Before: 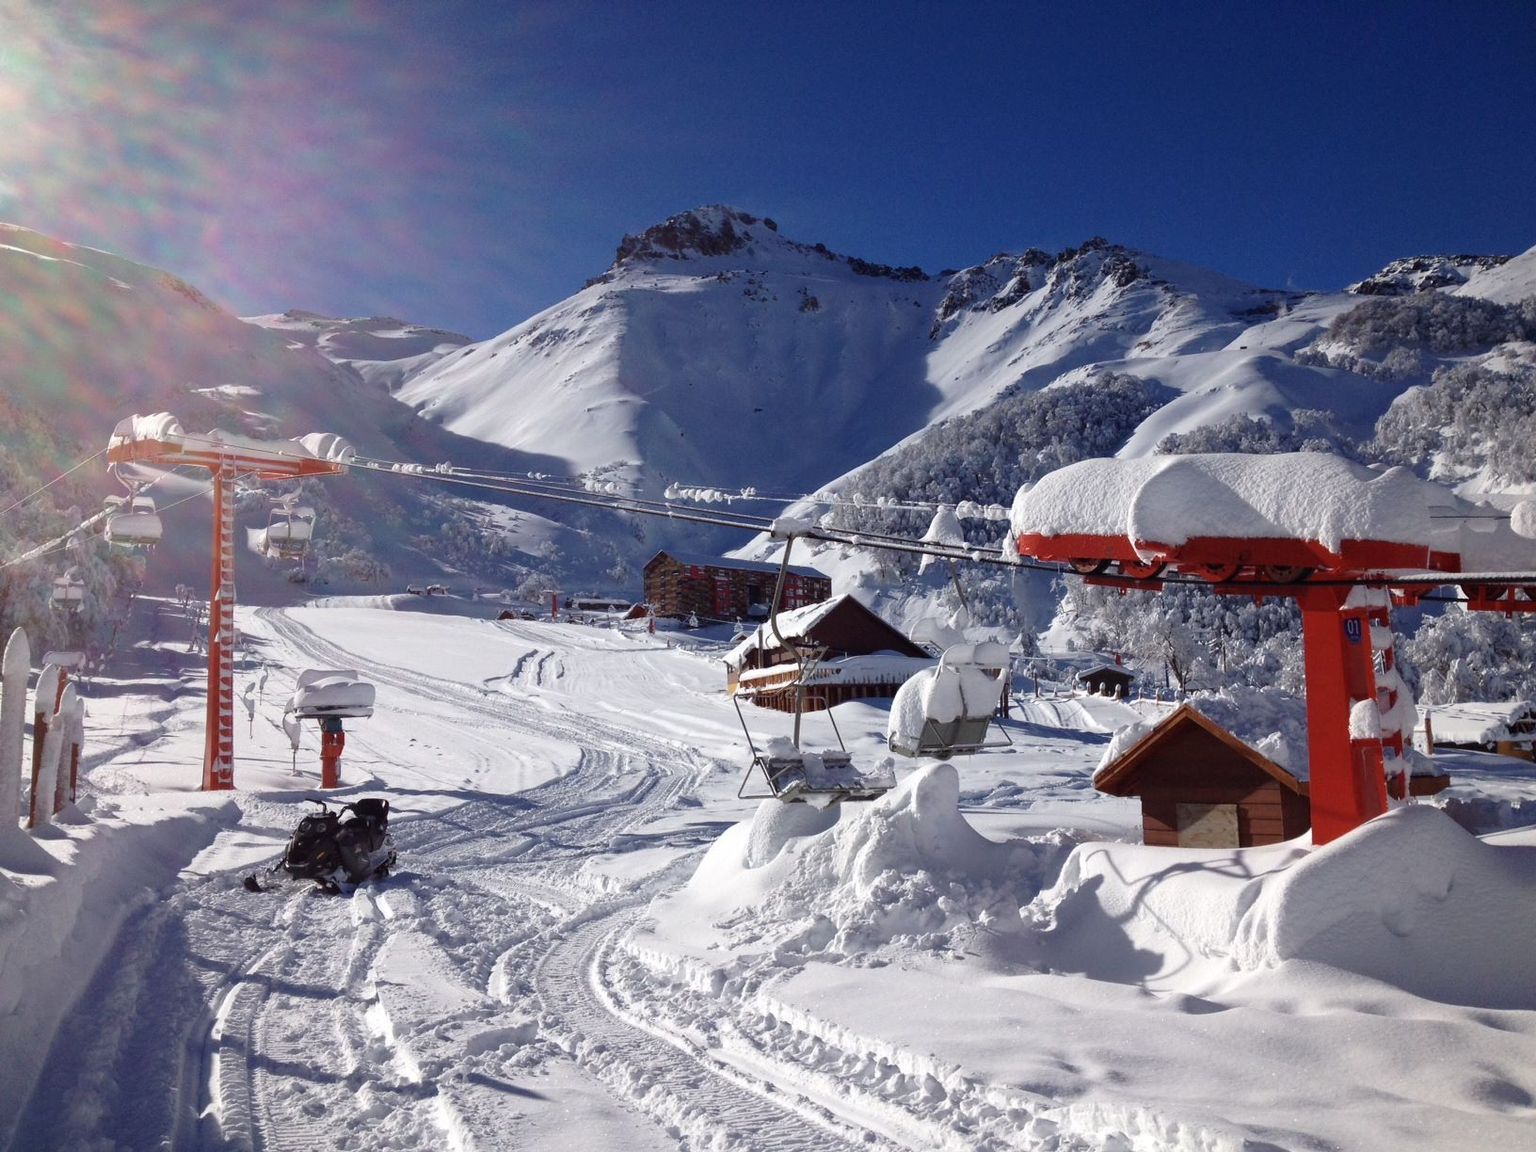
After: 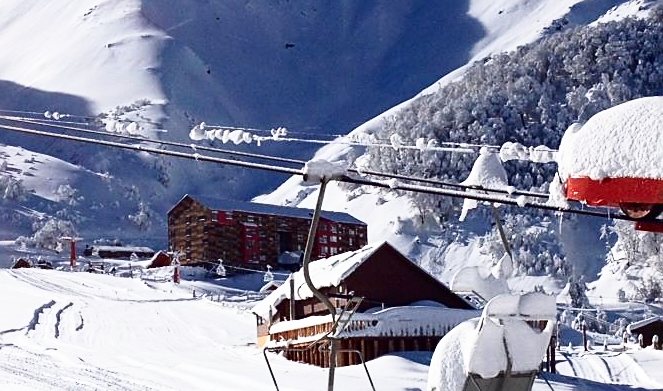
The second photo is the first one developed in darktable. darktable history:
sharpen: on, module defaults
shadows and highlights: shadows -63.7, white point adjustment -5.07, highlights 61.17, highlights color adjustment 0.235%
contrast brightness saturation: contrast 0.204, brightness 0.168, saturation 0.222
crop: left 31.654%, top 31.938%, right 27.694%, bottom 36.089%
